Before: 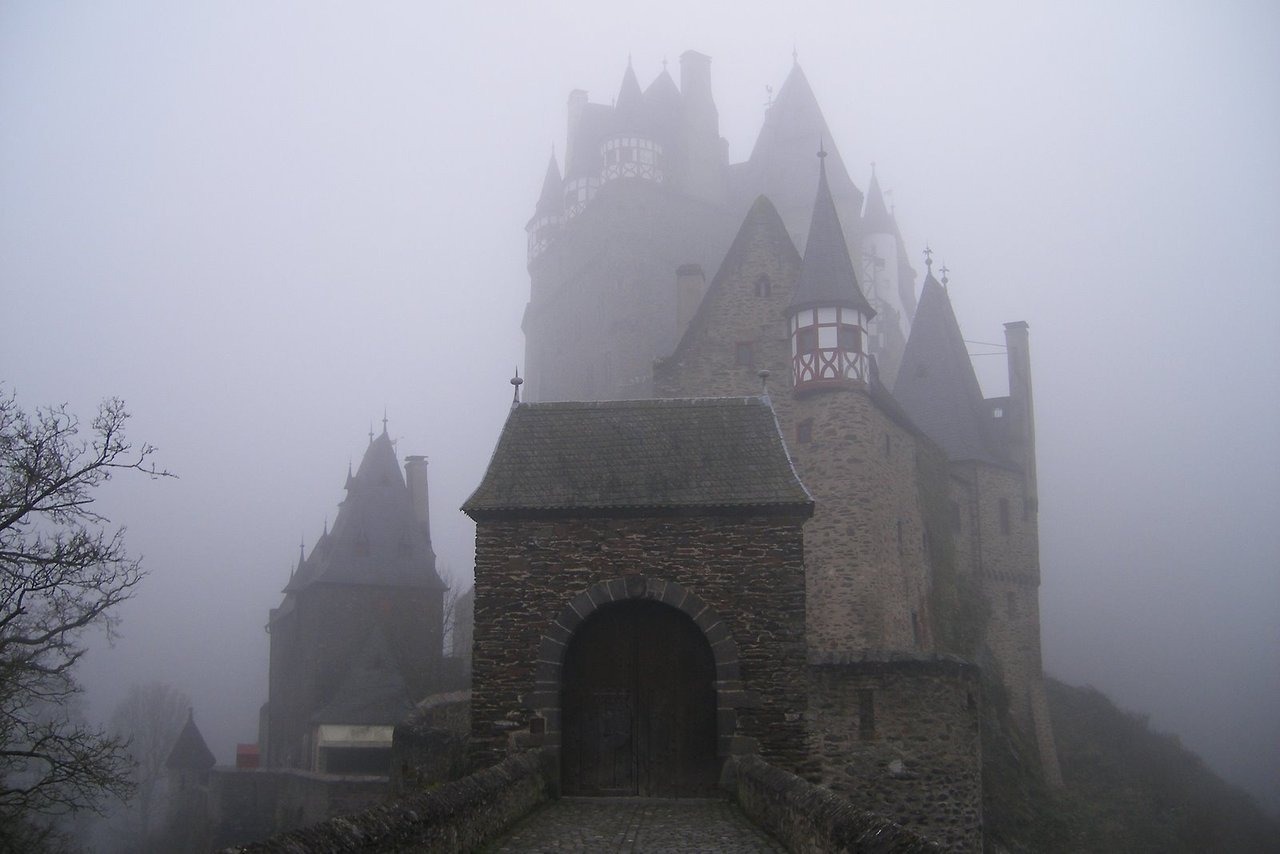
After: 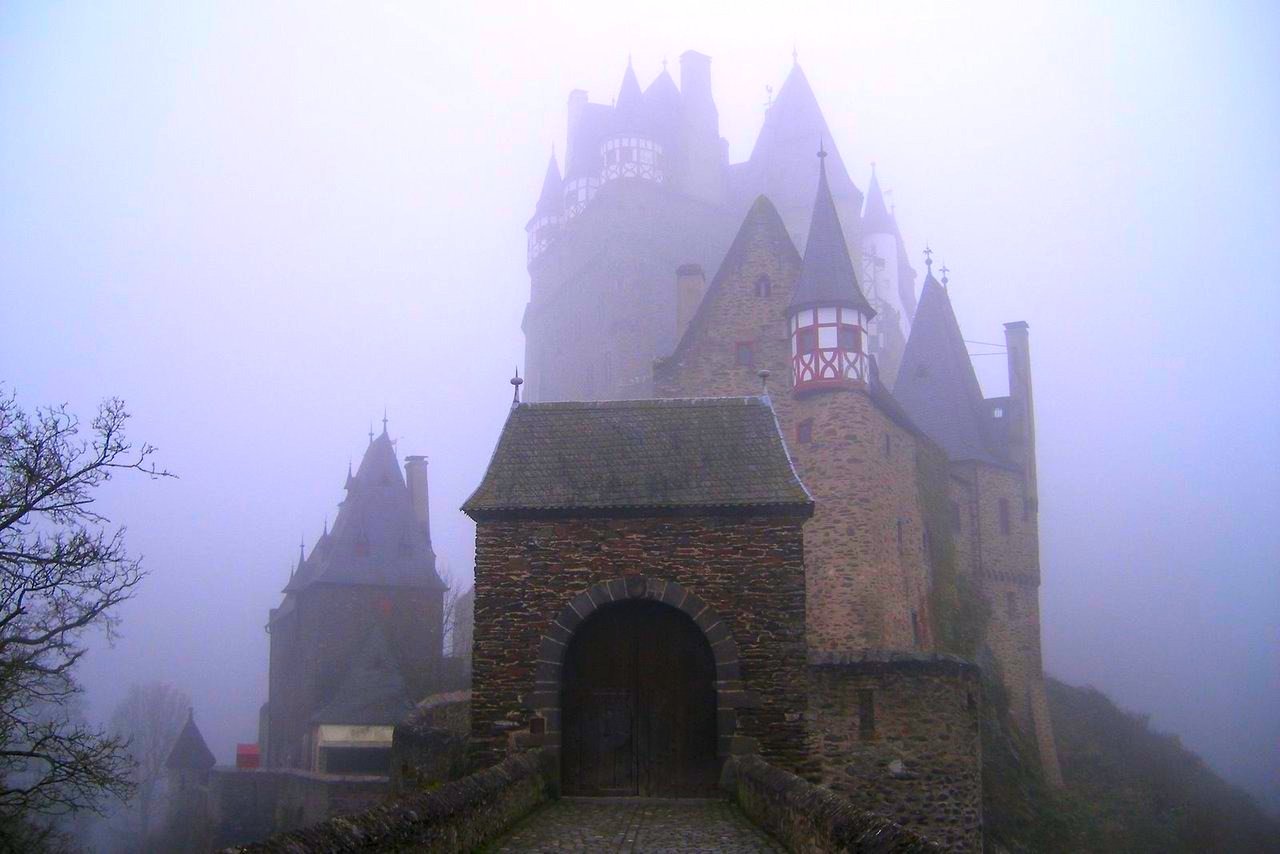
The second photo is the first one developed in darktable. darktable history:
color correction: highlights a* 1.51, highlights b* -1.77, saturation 2.5
local contrast: on, module defaults
tone equalizer: -8 EV -0.405 EV, -7 EV -0.363 EV, -6 EV -0.36 EV, -5 EV -0.233 EV, -3 EV 0.208 EV, -2 EV 0.345 EV, -1 EV 0.381 EV, +0 EV 0.411 EV
